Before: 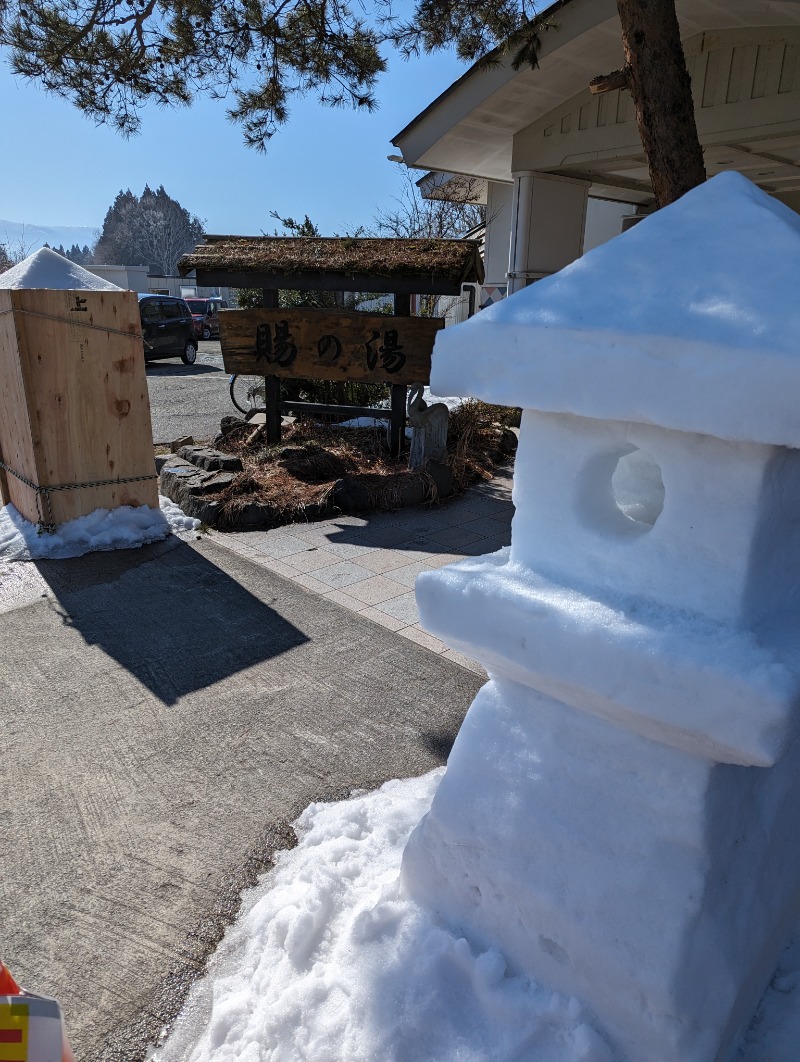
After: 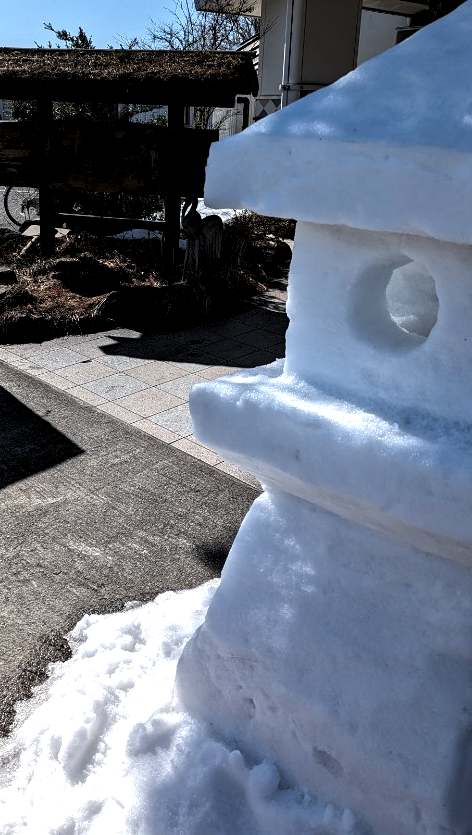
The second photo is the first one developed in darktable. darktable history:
levels: levels [0.129, 0.519, 0.867]
crop and rotate: left 28.256%, top 17.734%, right 12.656%, bottom 3.573%
local contrast: highlights 100%, shadows 100%, detail 120%, midtone range 0.2
